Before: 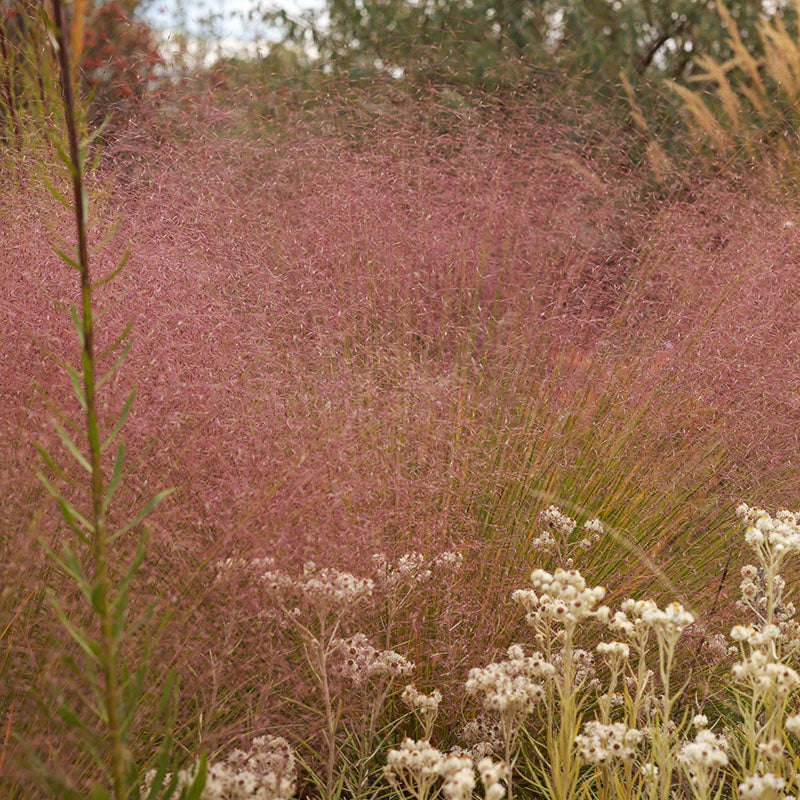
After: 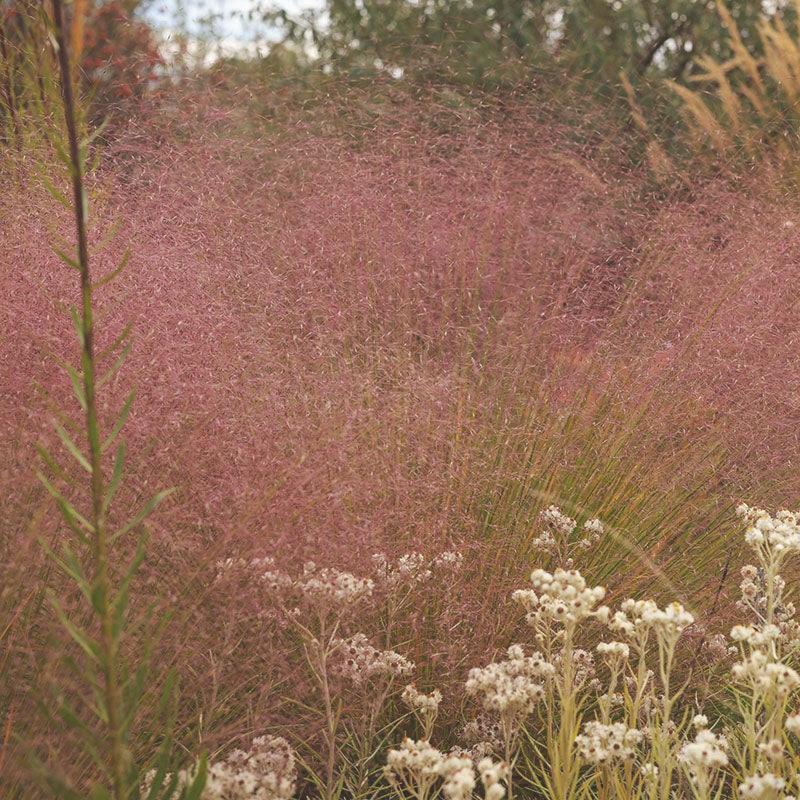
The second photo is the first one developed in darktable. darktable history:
exposure: black level correction -0.023, exposure -0.039 EV, compensate highlight preservation false
